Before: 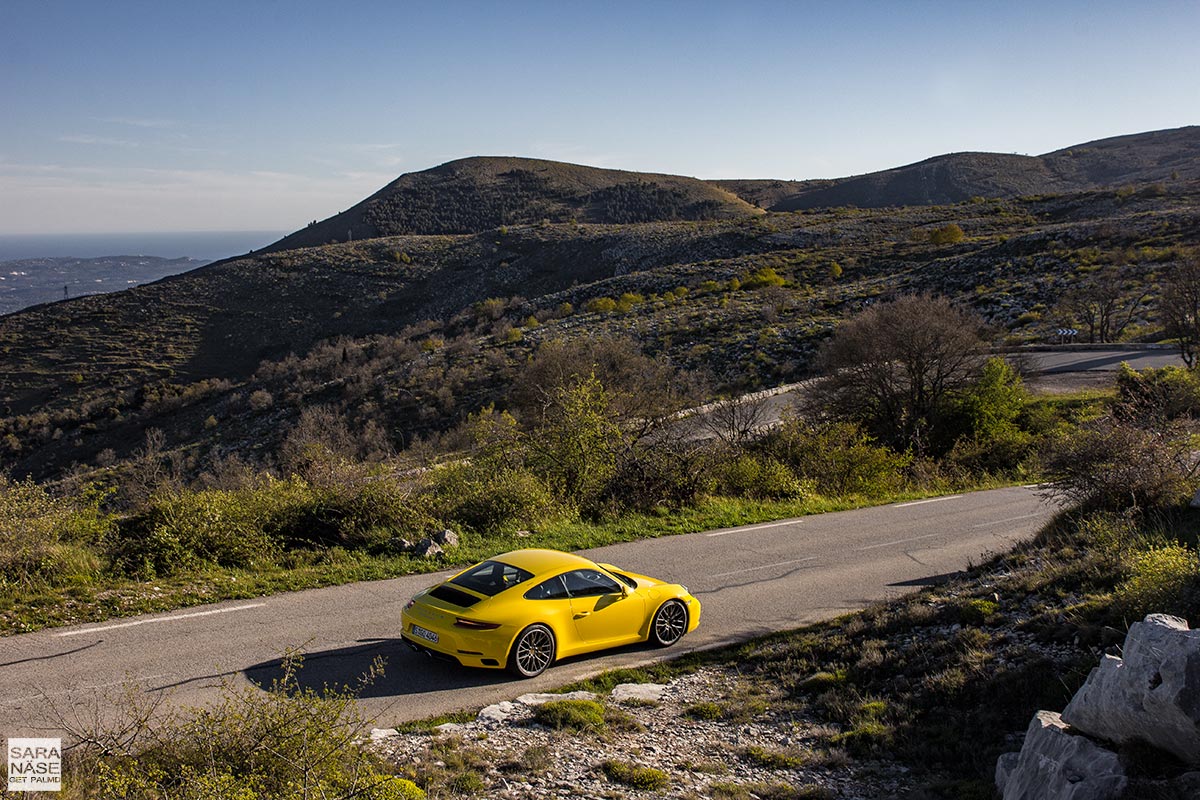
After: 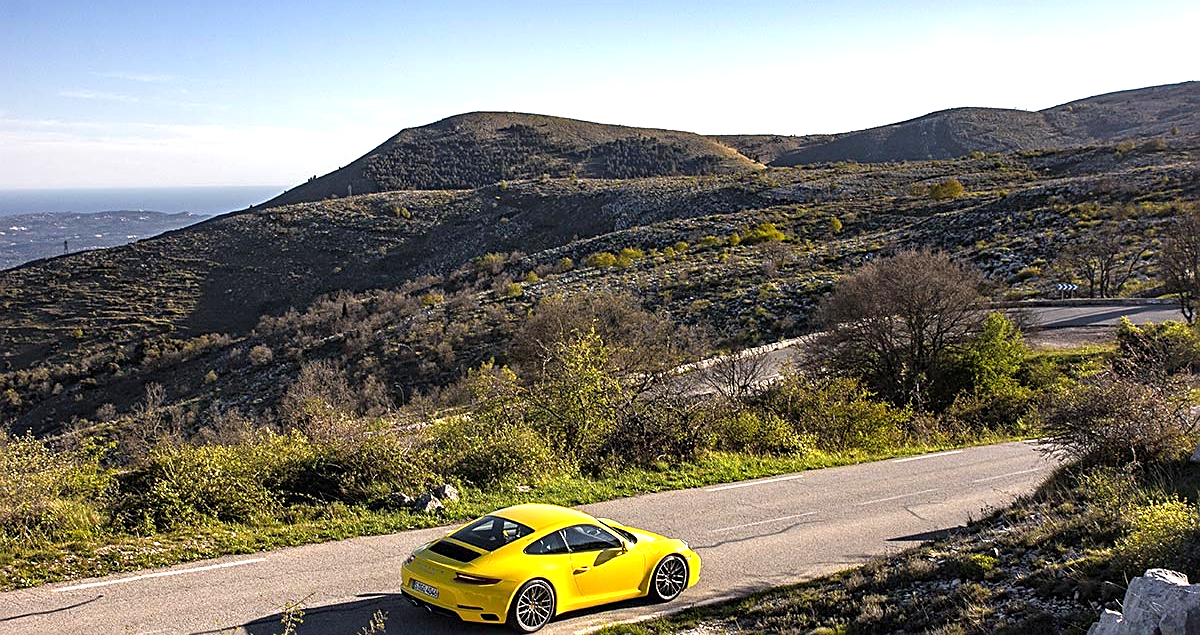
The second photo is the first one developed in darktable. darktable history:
sharpen: on, module defaults
exposure: exposure 1 EV, compensate highlight preservation false
crop and rotate: top 5.667%, bottom 14.937%
